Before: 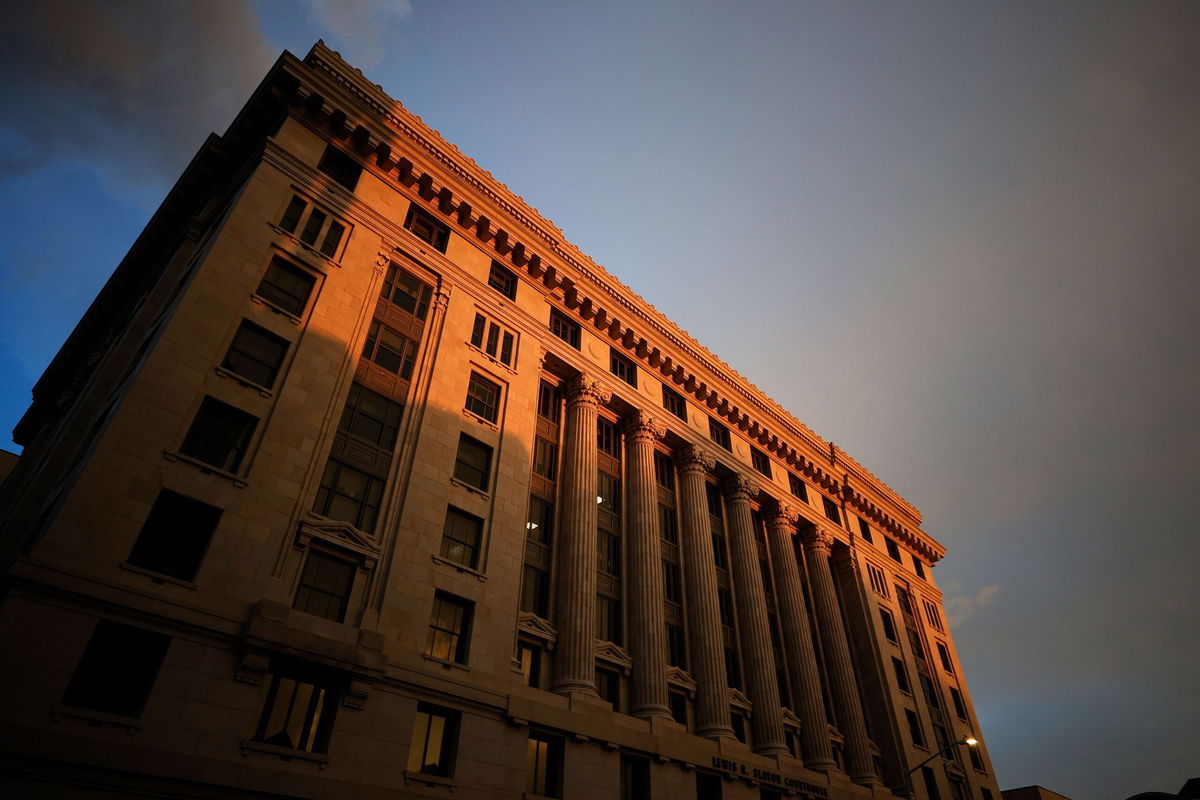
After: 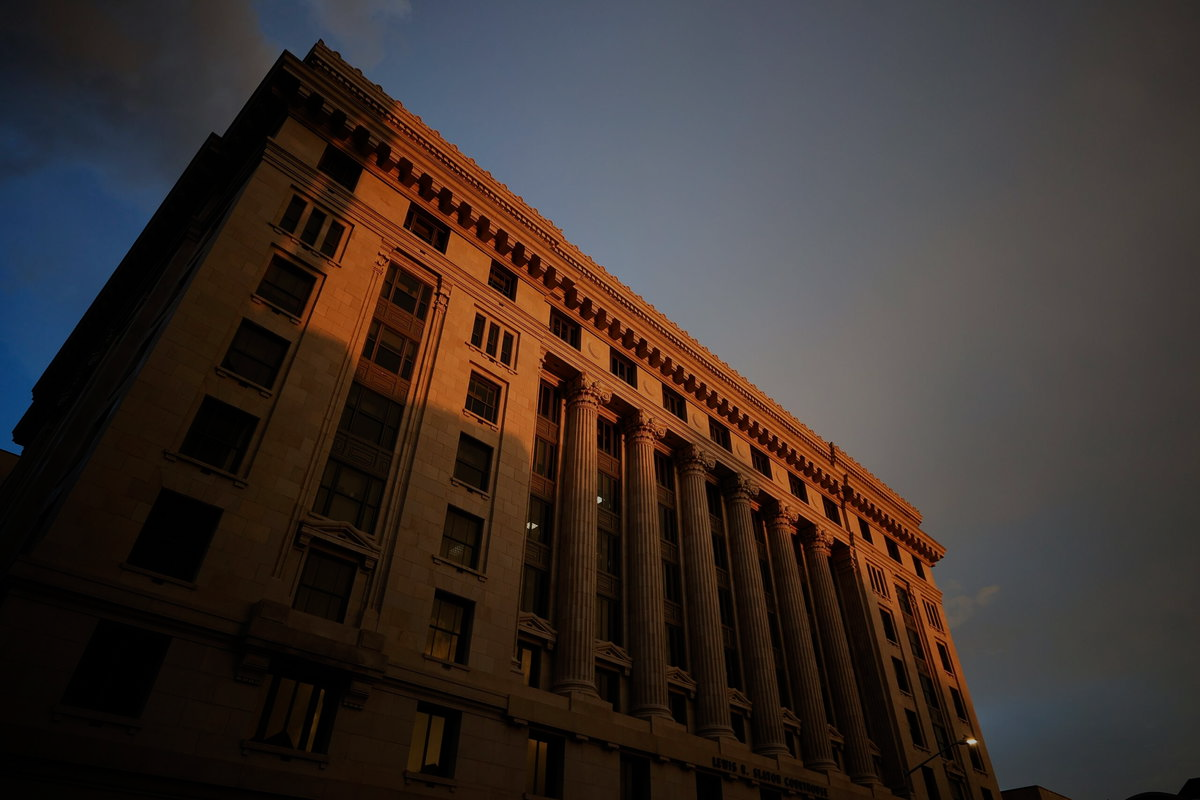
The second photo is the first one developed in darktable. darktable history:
exposure: exposure -0.988 EV, compensate exposure bias true, compensate highlight preservation false
